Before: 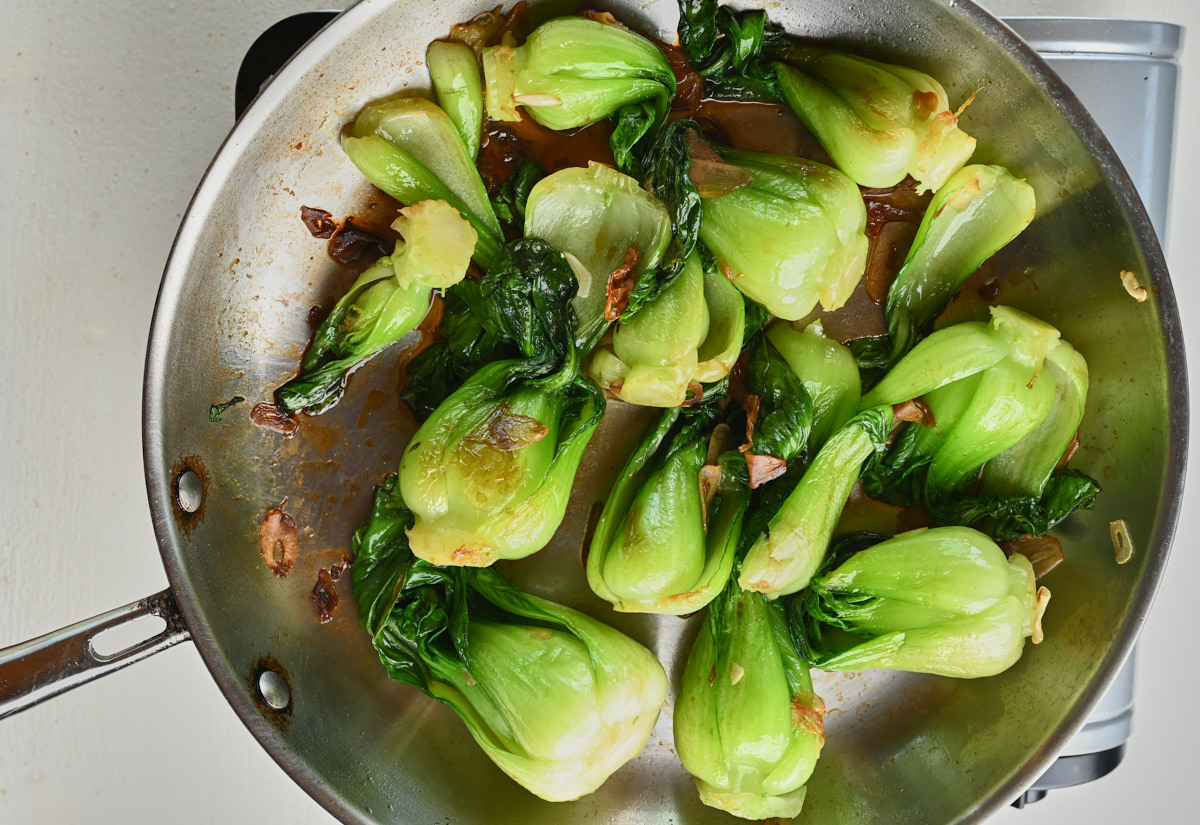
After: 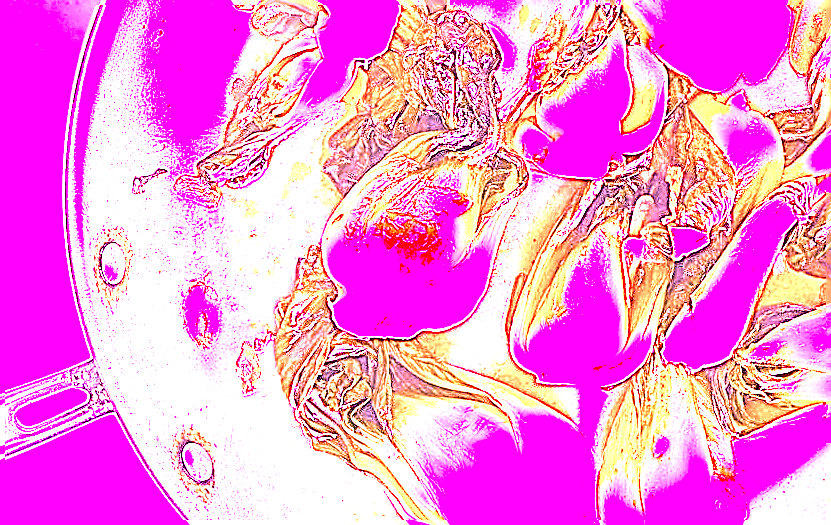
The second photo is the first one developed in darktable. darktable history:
exposure: exposure 0.77 EV, compensate highlight preservation false
crop: left 6.488%, top 27.668%, right 24.183%, bottom 8.656%
white balance: red 8, blue 8
sharpen: amount 2
local contrast: detail 135%, midtone range 0.75
